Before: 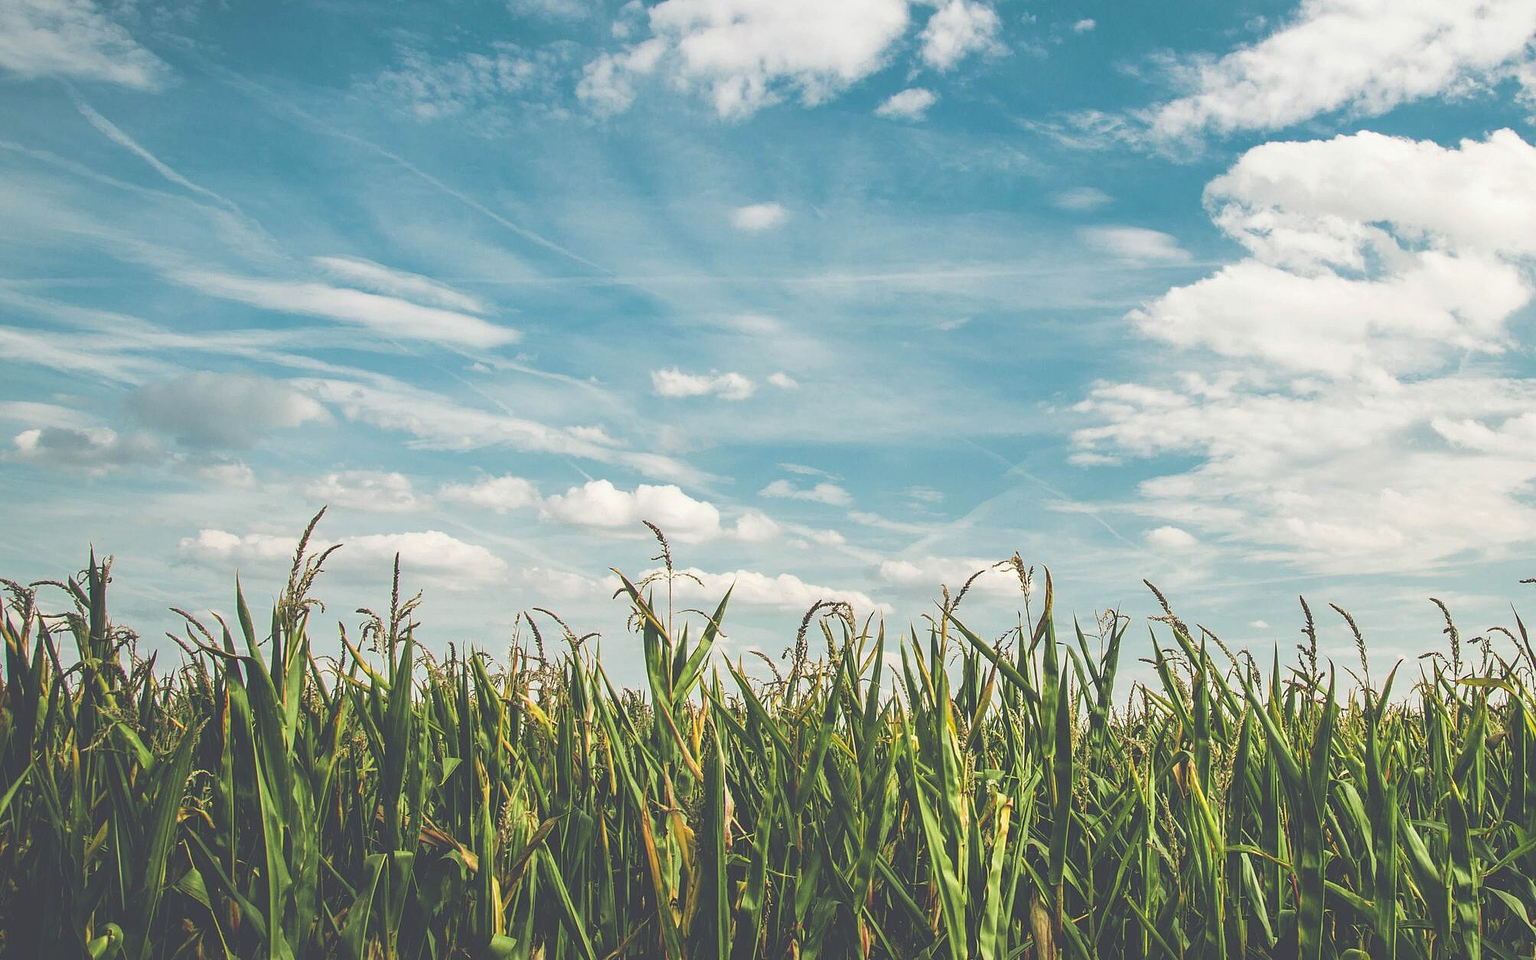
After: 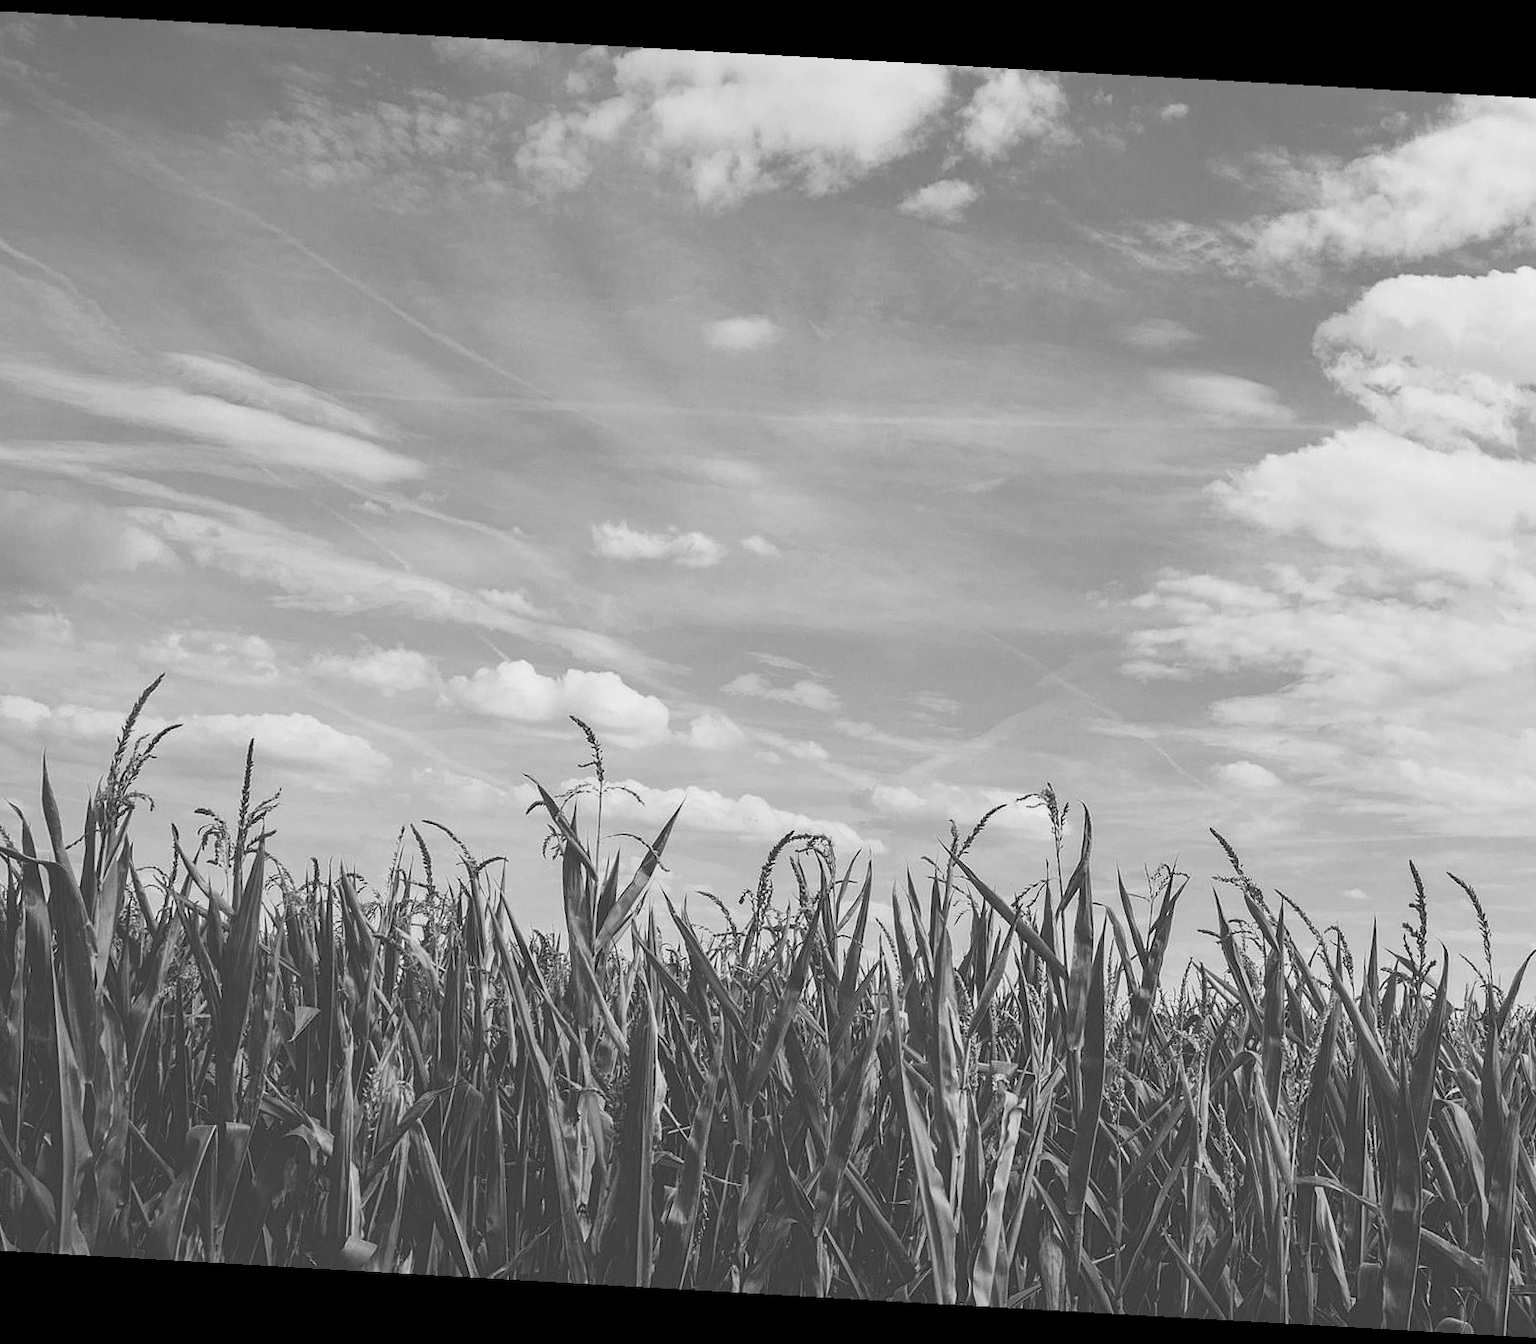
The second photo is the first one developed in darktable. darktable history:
exposure: exposure -0.046 EV, compensate highlight preservation false
crop and rotate: angle -3.25°, left 14.124%, top 0.042%, right 10.739%, bottom 0.065%
color calibration: output gray [0.31, 0.36, 0.33, 0], illuminant same as pipeline (D50), adaptation XYZ, x 0.346, y 0.357, temperature 5022.99 K
